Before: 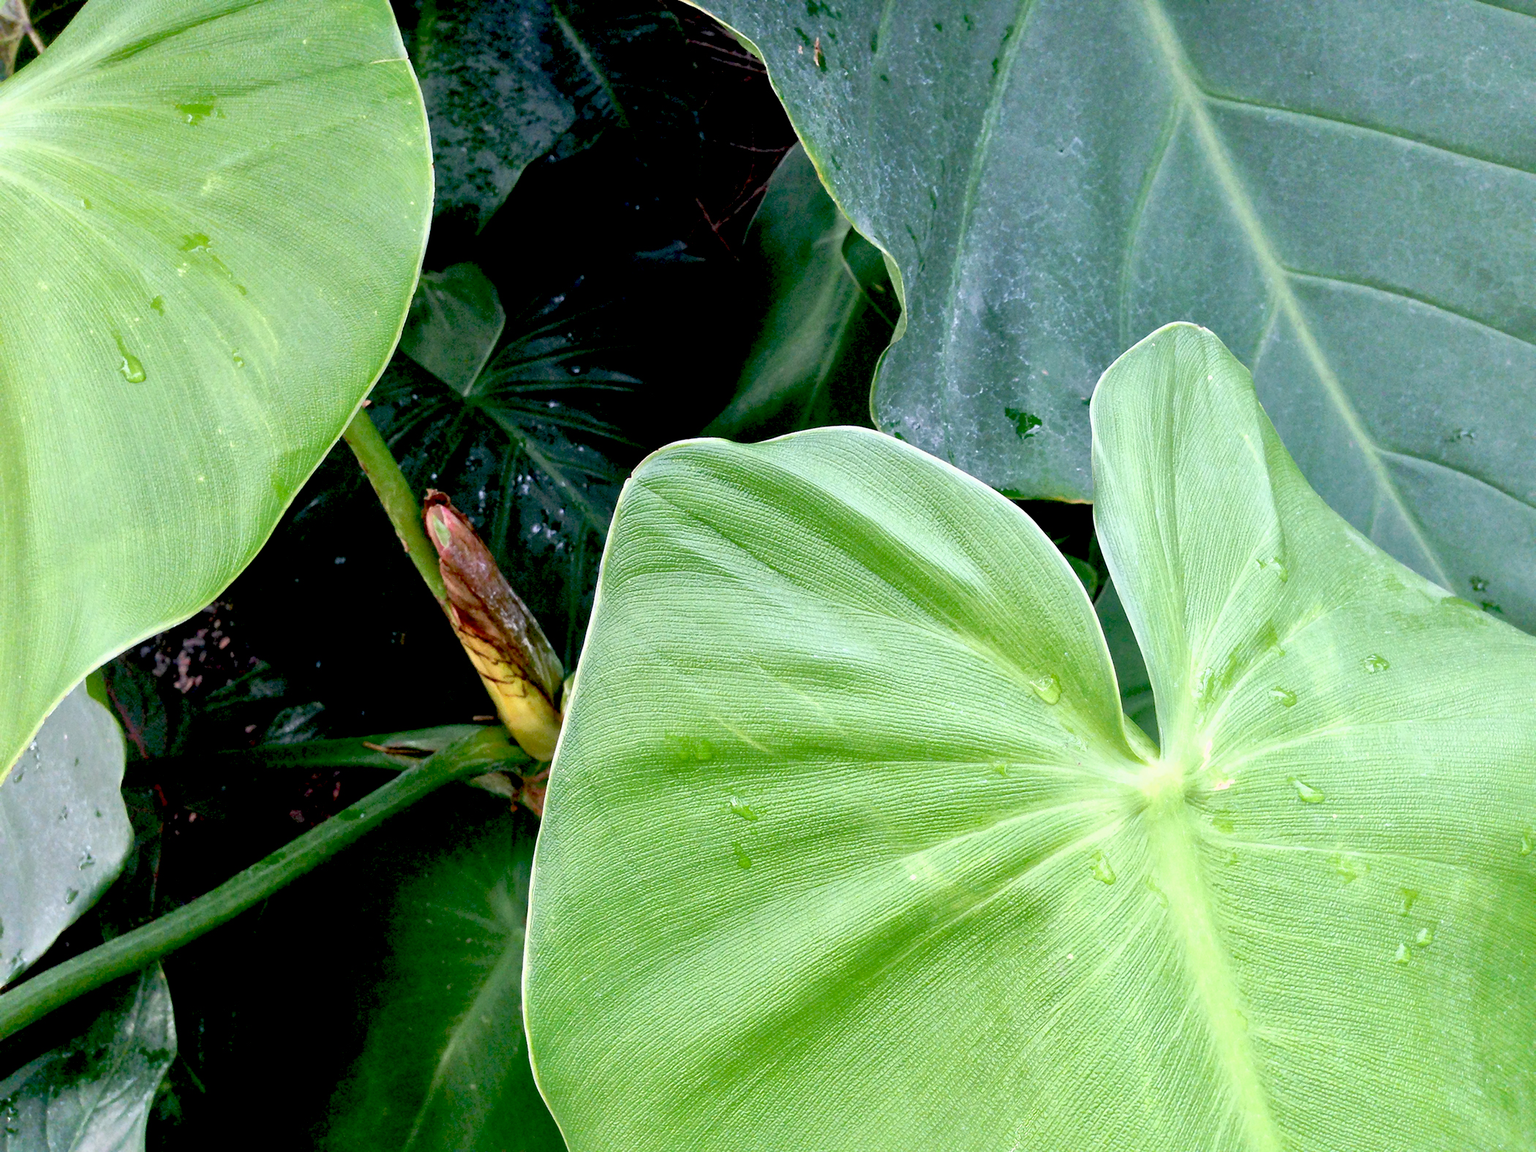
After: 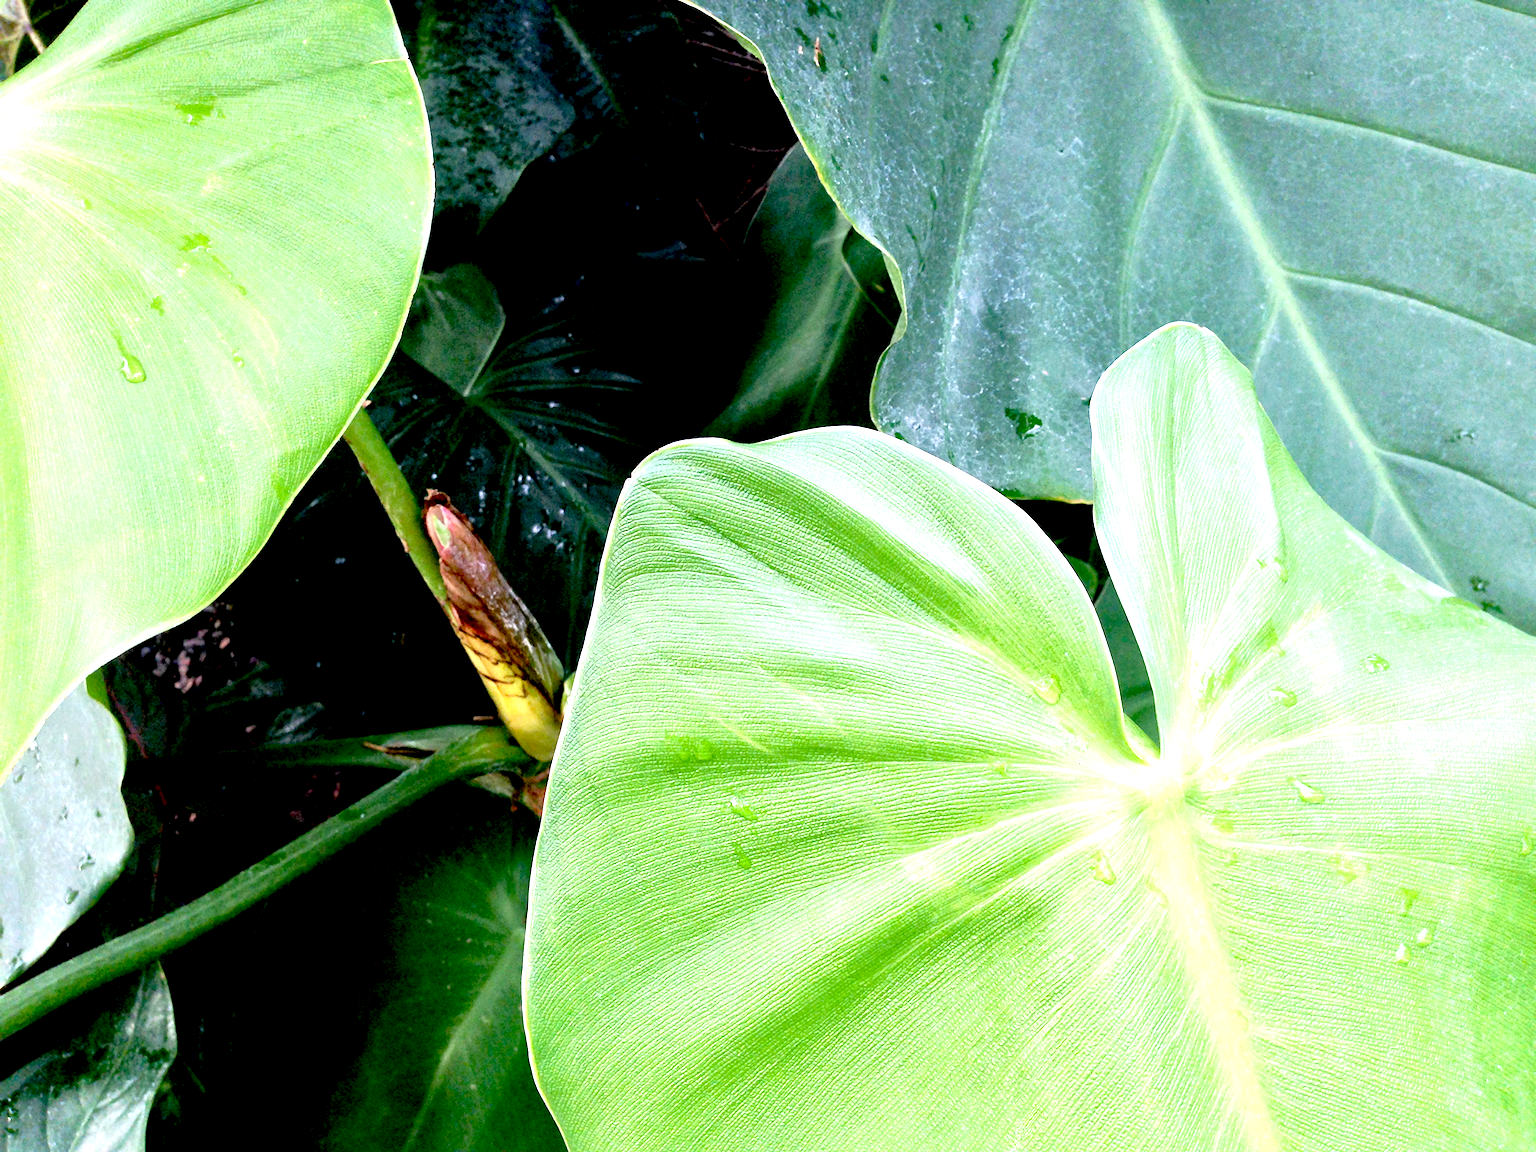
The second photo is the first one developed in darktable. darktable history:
exposure: black level correction 0.007, exposure 0.104 EV, compensate highlight preservation false
tone equalizer: -8 EV -0.729 EV, -7 EV -0.724 EV, -6 EV -0.623 EV, -5 EV -0.414 EV, -3 EV 0.398 EV, -2 EV 0.6 EV, -1 EV 0.682 EV, +0 EV 0.769 EV
